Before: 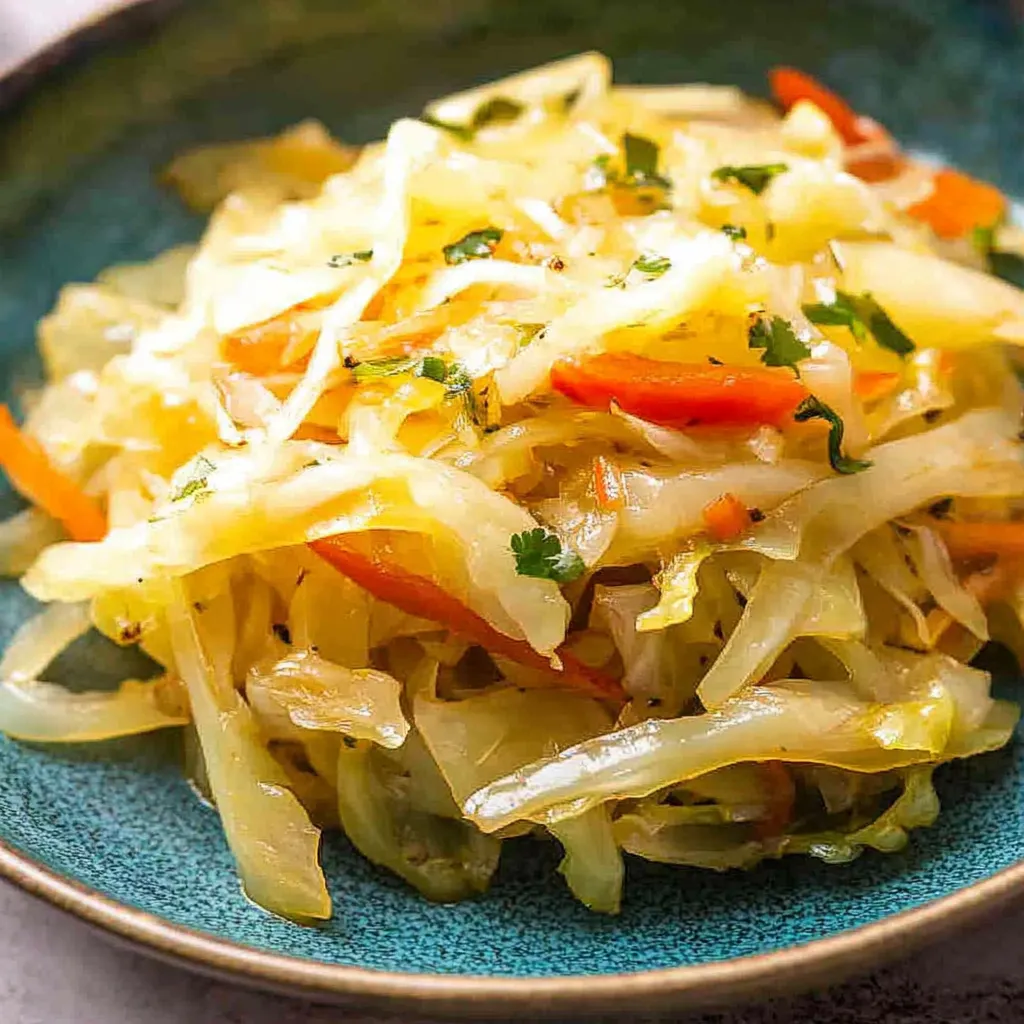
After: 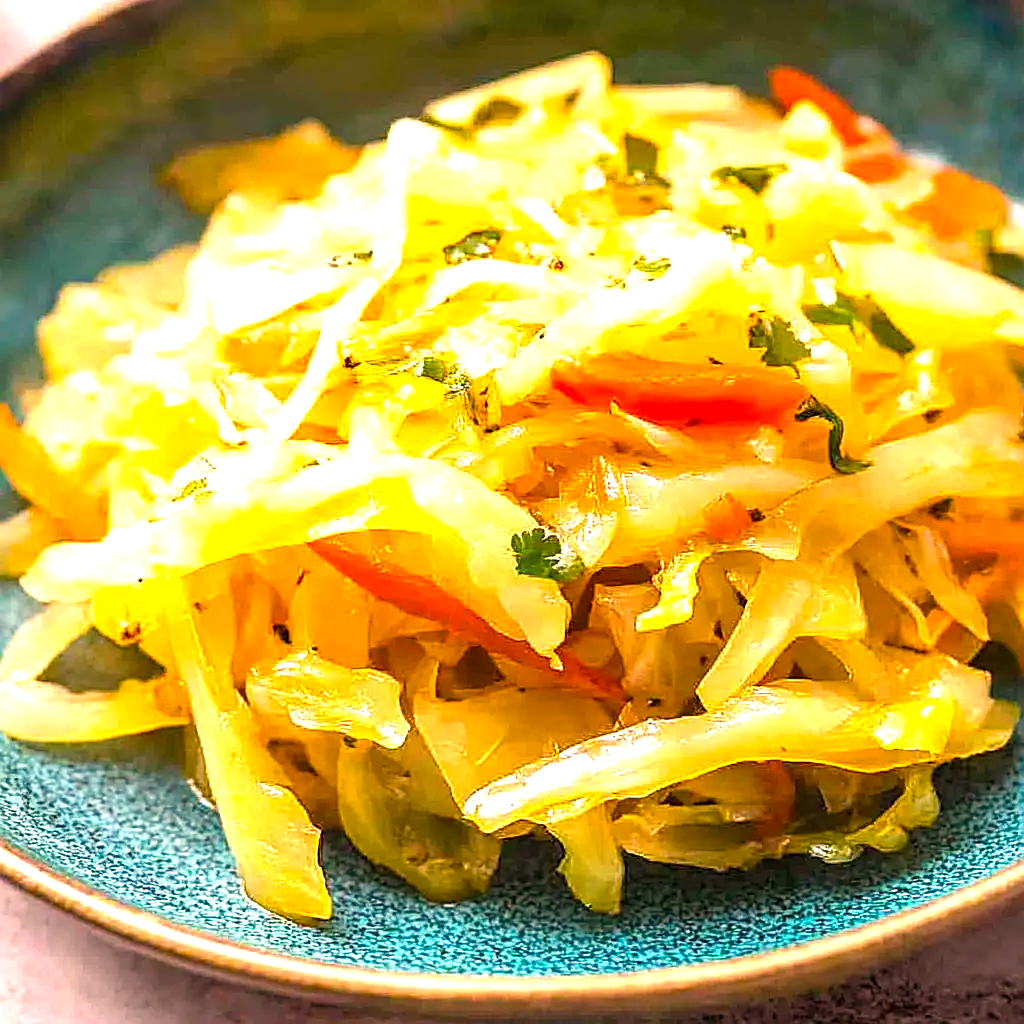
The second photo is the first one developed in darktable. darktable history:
white balance: red 1.127, blue 0.943
exposure: black level correction 0, exposure 1.2 EV, compensate highlight preservation false
color balance rgb: linear chroma grading › global chroma 6.48%, perceptual saturation grading › global saturation 12.96%, global vibrance 6.02%
sharpen: on, module defaults
graduated density: on, module defaults
